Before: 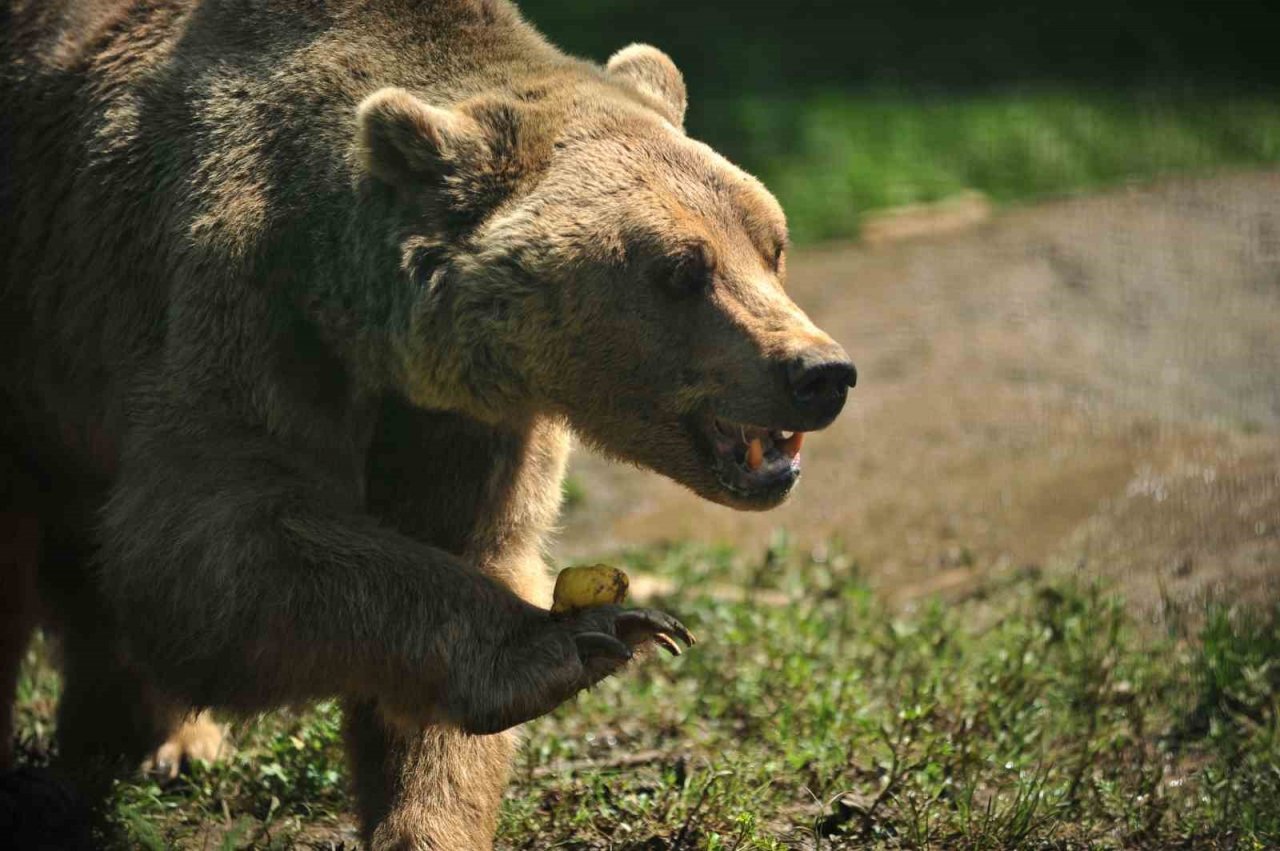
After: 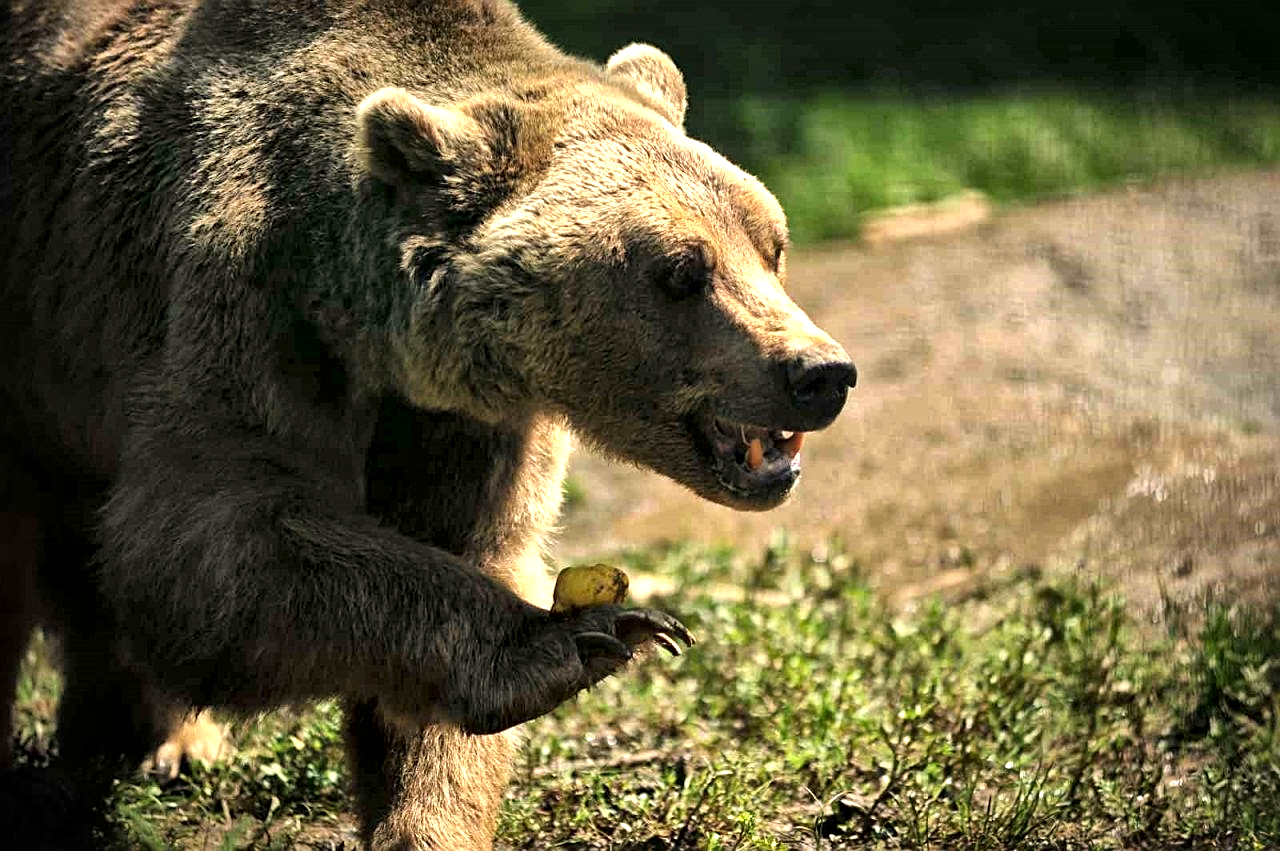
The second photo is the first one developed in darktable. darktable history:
local contrast: mode bilateral grid, contrast 19, coarseness 49, detail 179%, midtone range 0.2
color correction: highlights a* 3.92, highlights b* 5.14
tone equalizer: -8 EV -0.716 EV, -7 EV -0.711 EV, -6 EV -0.625 EV, -5 EV -0.372 EV, -3 EV 0.397 EV, -2 EV 0.6 EV, -1 EV 0.681 EV, +0 EV 0.779 EV
sharpen: on, module defaults
